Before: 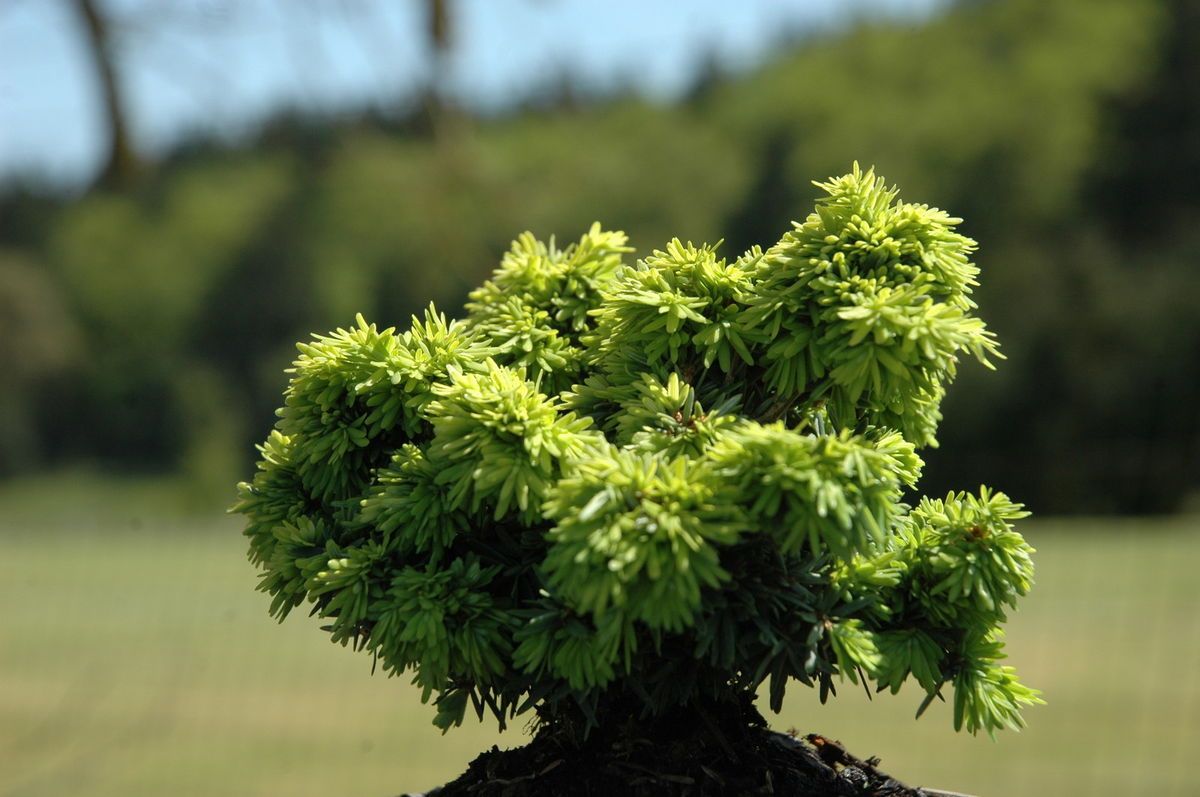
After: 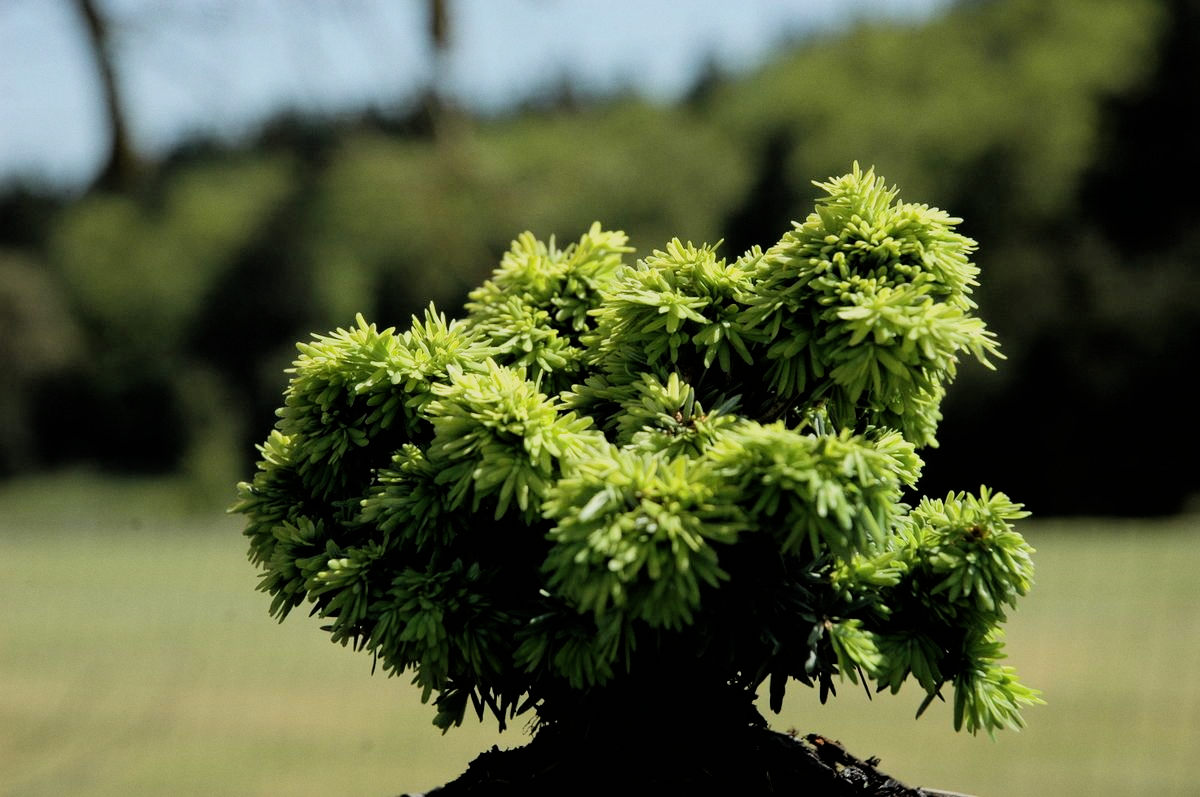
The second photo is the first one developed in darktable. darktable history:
filmic rgb: black relative exposure -5 EV, hardness 2.88, contrast 1.3, highlights saturation mix -30%
grain: coarseness 0.09 ISO, strength 10%
